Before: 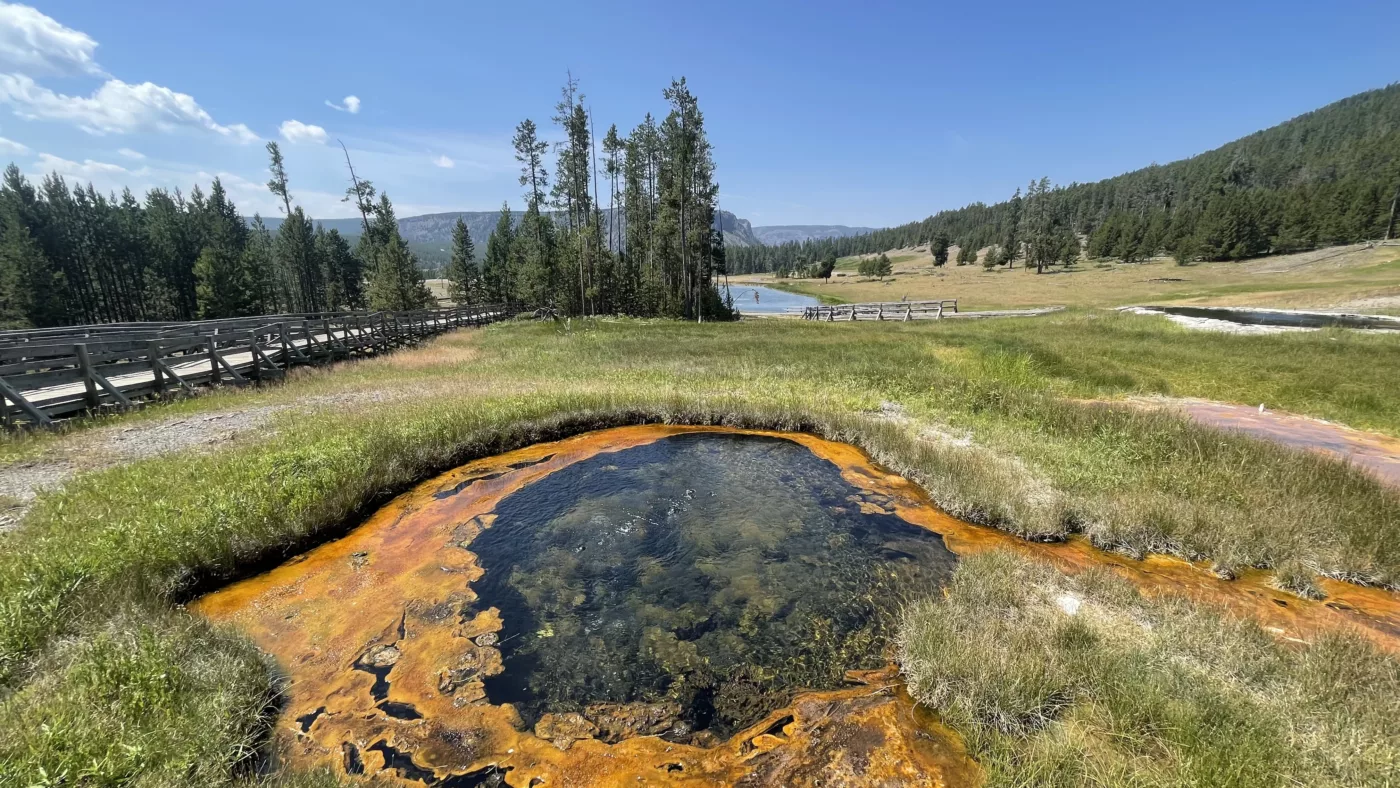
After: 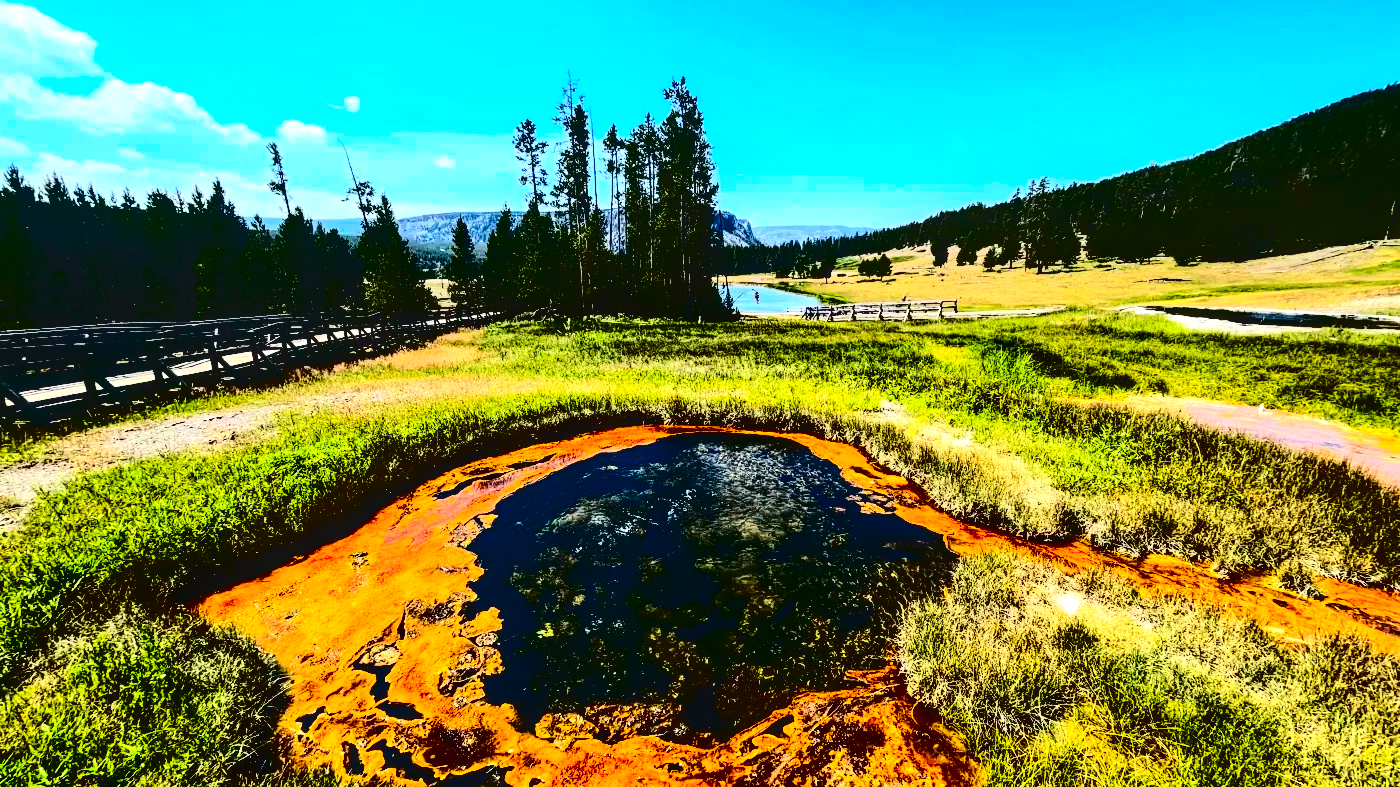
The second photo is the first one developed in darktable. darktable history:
crop: bottom 0.071%
local contrast: on, module defaults
tone equalizer: -8 EV -1.08 EV, -7 EV -1.01 EV, -6 EV -0.867 EV, -5 EV -0.578 EV, -3 EV 0.578 EV, -2 EV 0.867 EV, -1 EV 1.01 EV, +0 EV 1.08 EV, edges refinement/feathering 500, mask exposure compensation -1.57 EV, preserve details no
contrast brightness saturation: contrast 0.77, brightness -1, saturation 1
